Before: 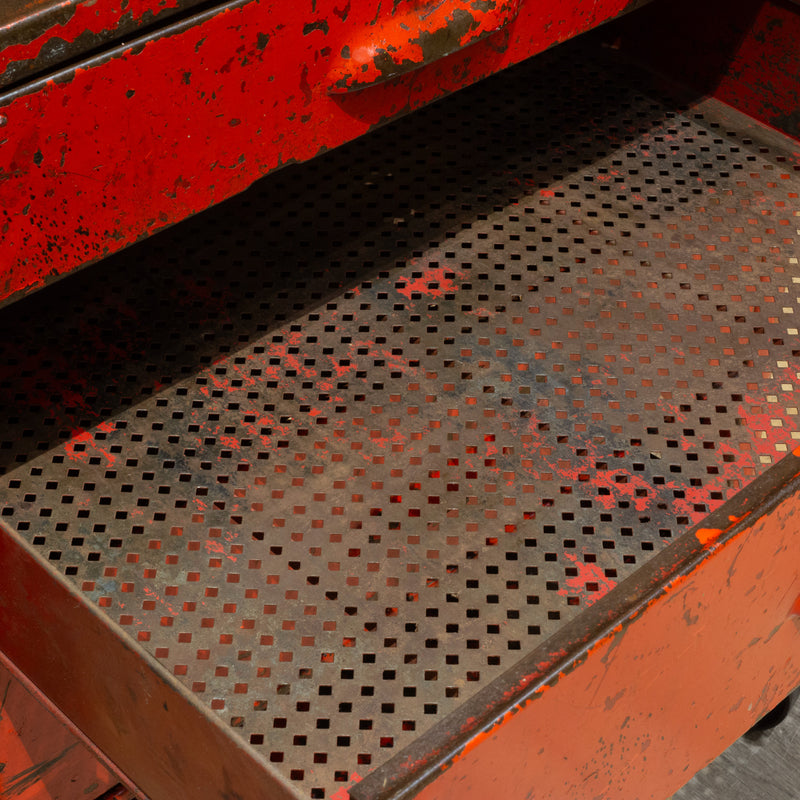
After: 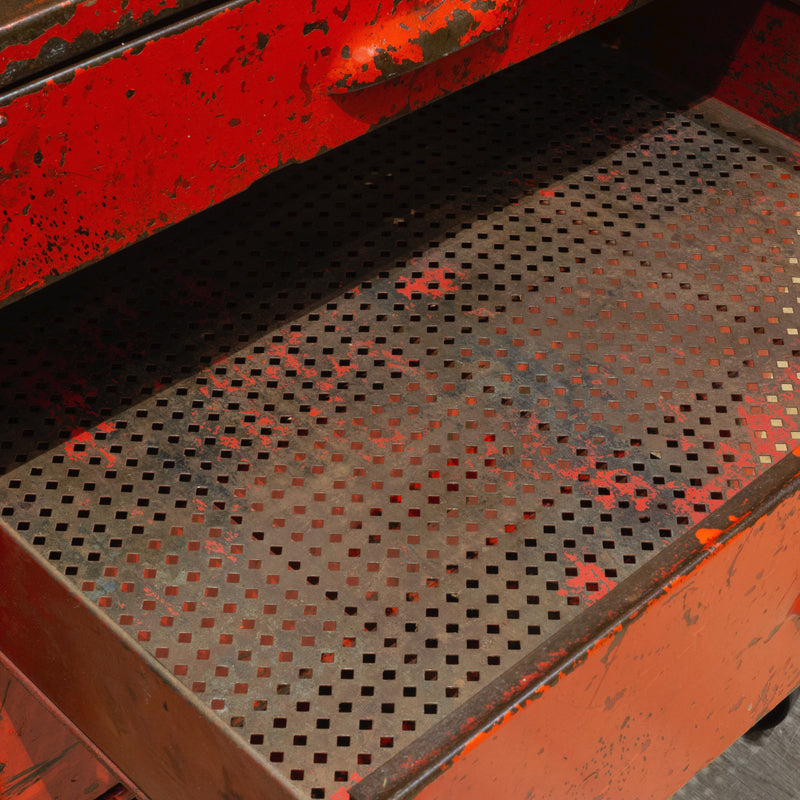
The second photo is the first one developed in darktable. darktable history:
tone curve: curves: ch0 [(0, 0) (0.003, 0.022) (0.011, 0.027) (0.025, 0.038) (0.044, 0.056) (0.069, 0.081) (0.1, 0.11) (0.136, 0.145) (0.177, 0.185) (0.224, 0.229) (0.277, 0.278) (0.335, 0.335) (0.399, 0.399) (0.468, 0.468) (0.543, 0.543) (0.623, 0.623) (0.709, 0.705) (0.801, 0.793) (0.898, 0.887) (1, 1)], preserve colors none
